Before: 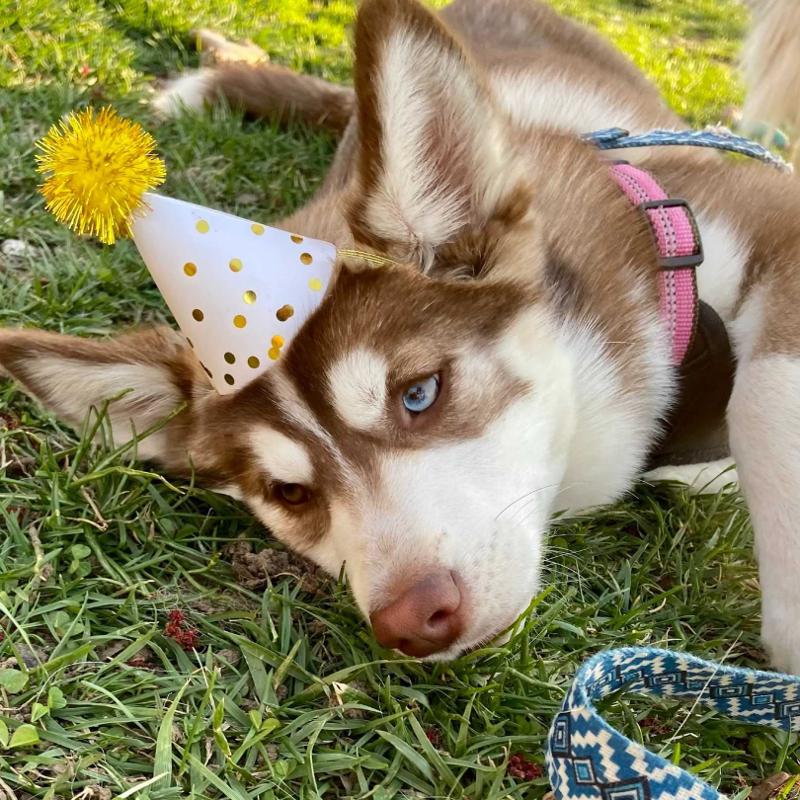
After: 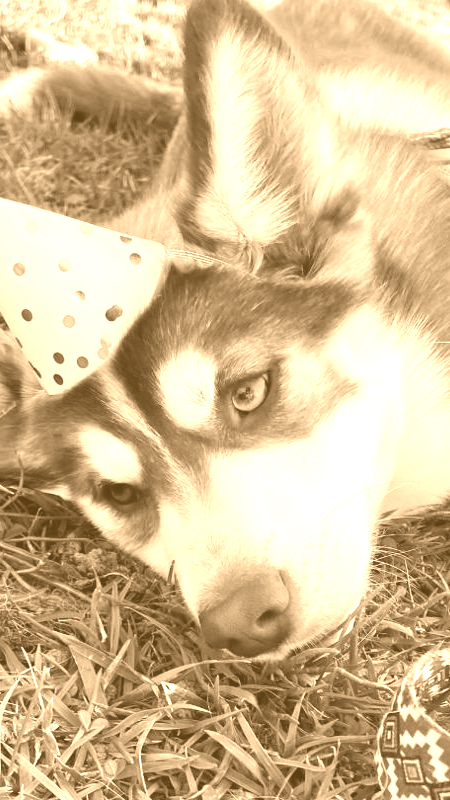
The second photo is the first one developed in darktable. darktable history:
colorize: hue 28.8°, source mix 100%
crop: left 21.496%, right 22.254%
